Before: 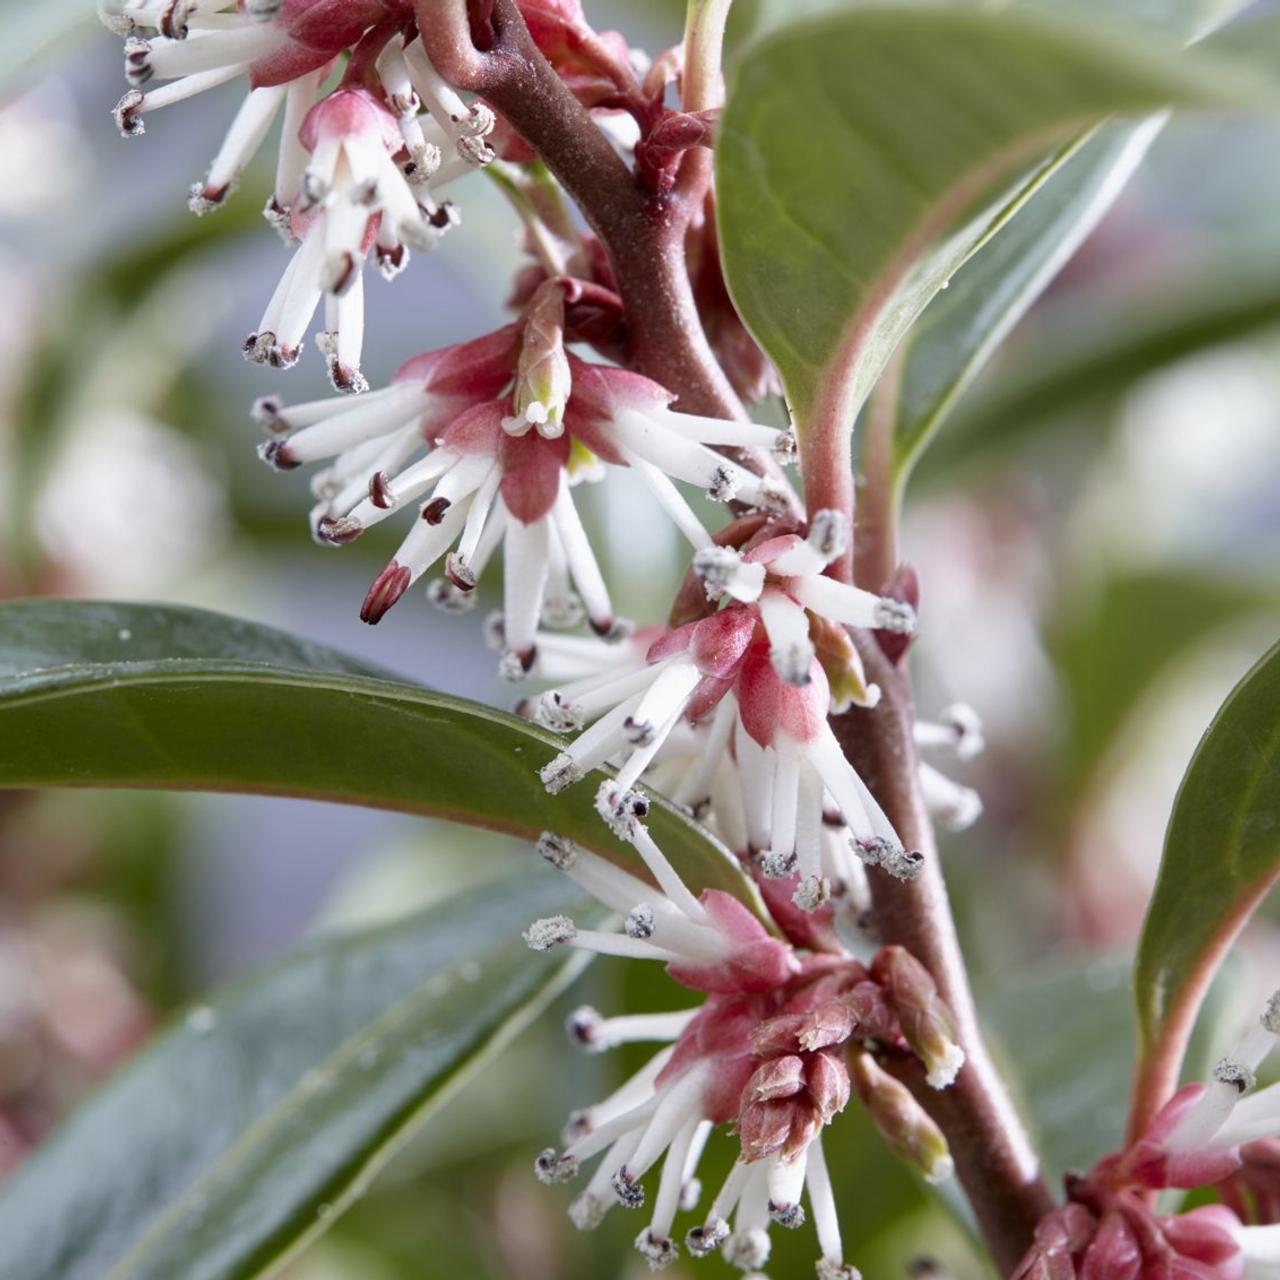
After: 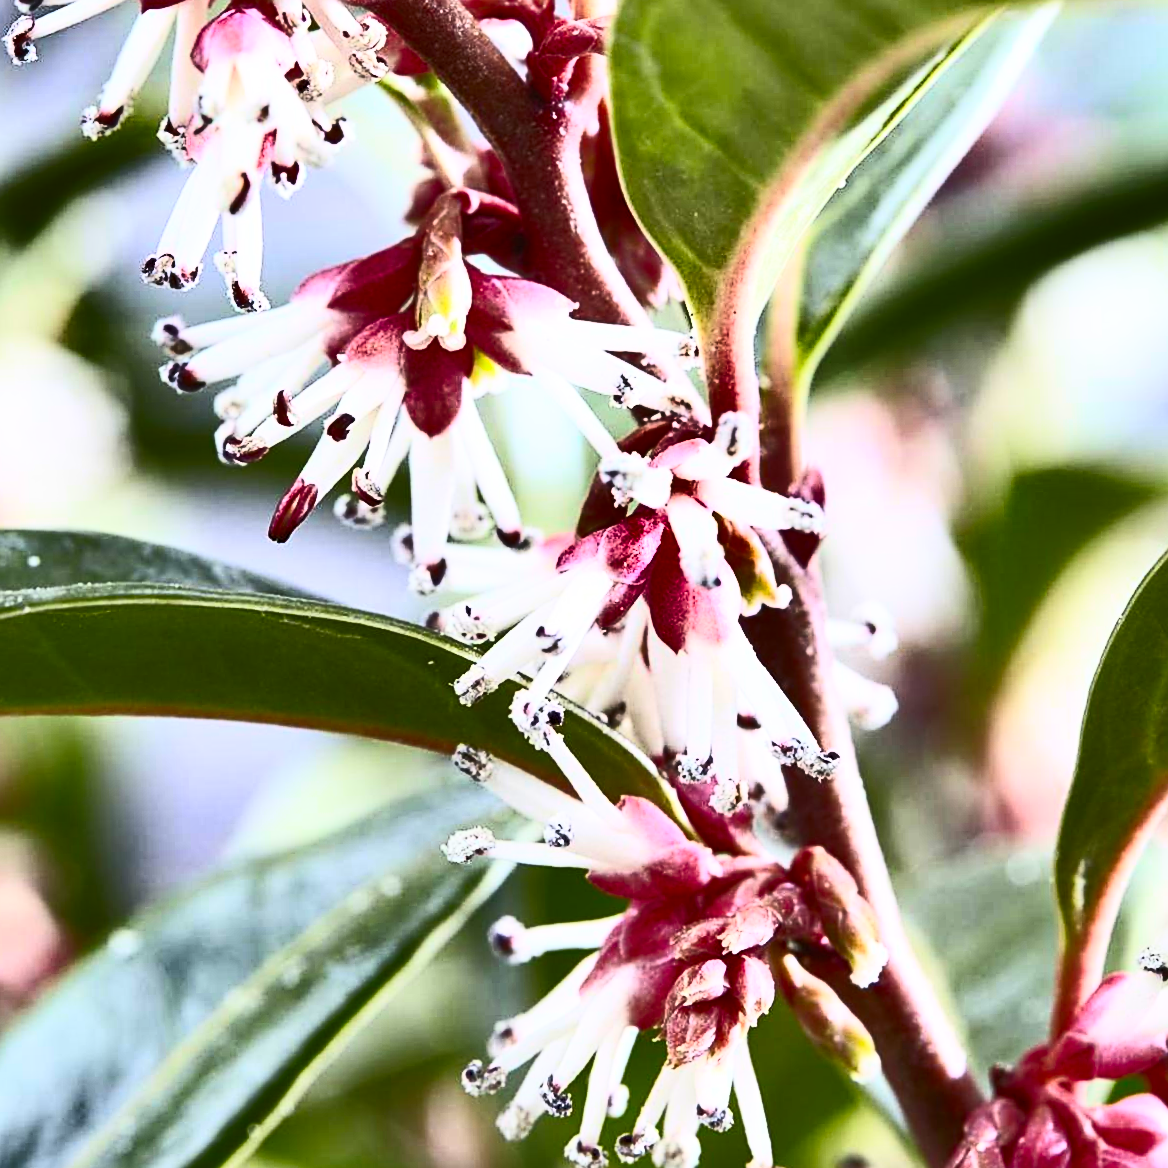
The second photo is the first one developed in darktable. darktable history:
sharpen: on, module defaults
shadows and highlights: radius 108.52, shadows 40.68, highlights -72.88, low approximation 0.01, soften with gaussian
crop and rotate: angle 1.96°, left 5.673%, top 5.673%
contrast brightness saturation: contrast 0.83, brightness 0.59, saturation 0.59
